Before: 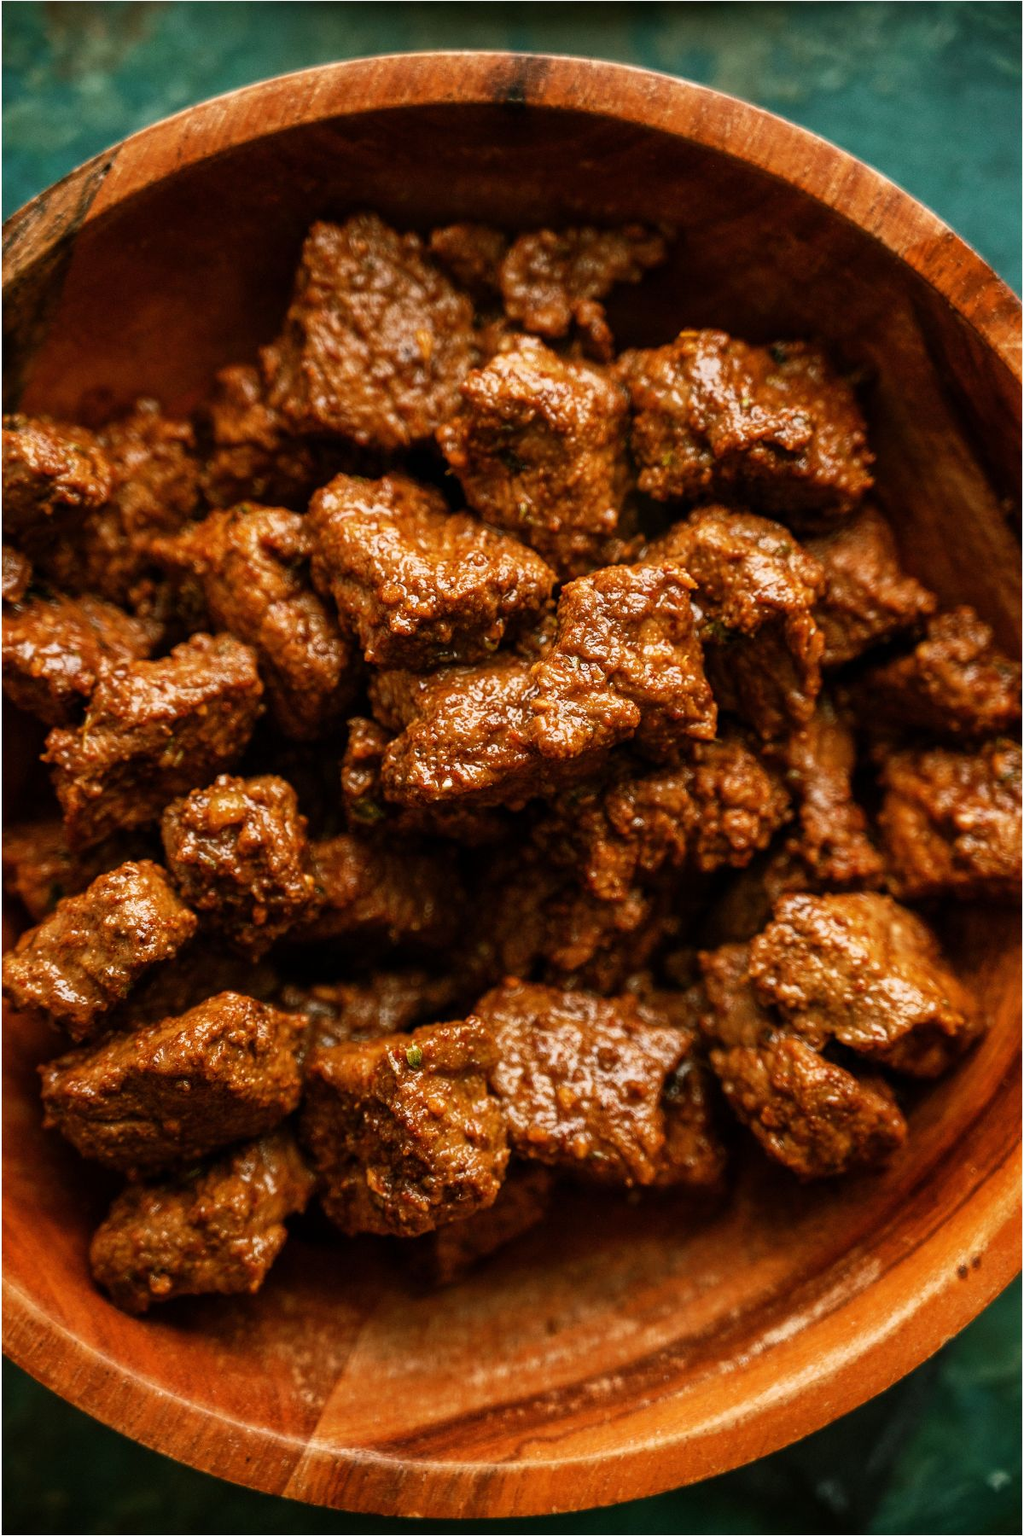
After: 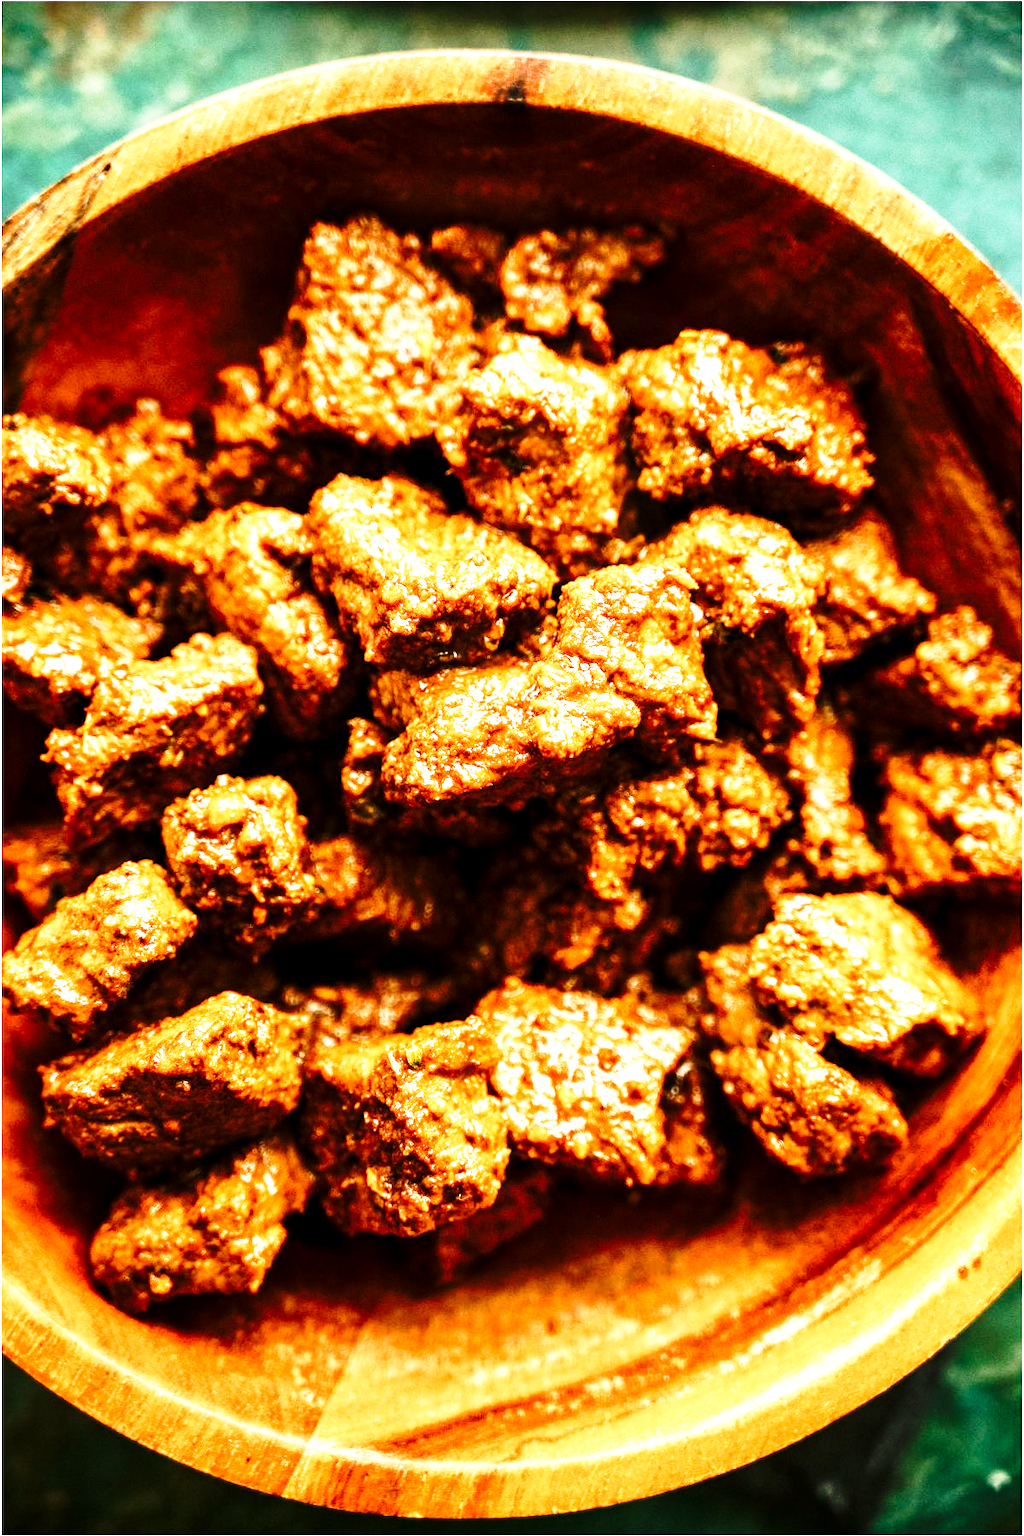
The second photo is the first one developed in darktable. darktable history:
exposure: black level correction 0.001, exposure 1.116 EV, compensate highlight preservation false
base curve: curves: ch0 [(0, 0) (0.028, 0.03) (0.121, 0.232) (0.46, 0.748) (0.859, 0.968) (1, 1)], preserve colors none
white balance: red 1.127, blue 0.943
tone equalizer: -8 EV -0.75 EV, -7 EV -0.7 EV, -6 EV -0.6 EV, -5 EV -0.4 EV, -3 EV 0.4 EV, -2 EV 0.6 EV, -1 EV 0.7 EV, +0 EV 0.75 EV, edges refinement/feathering 500, mask exposure compensation -1.57 EV, preserve details no
